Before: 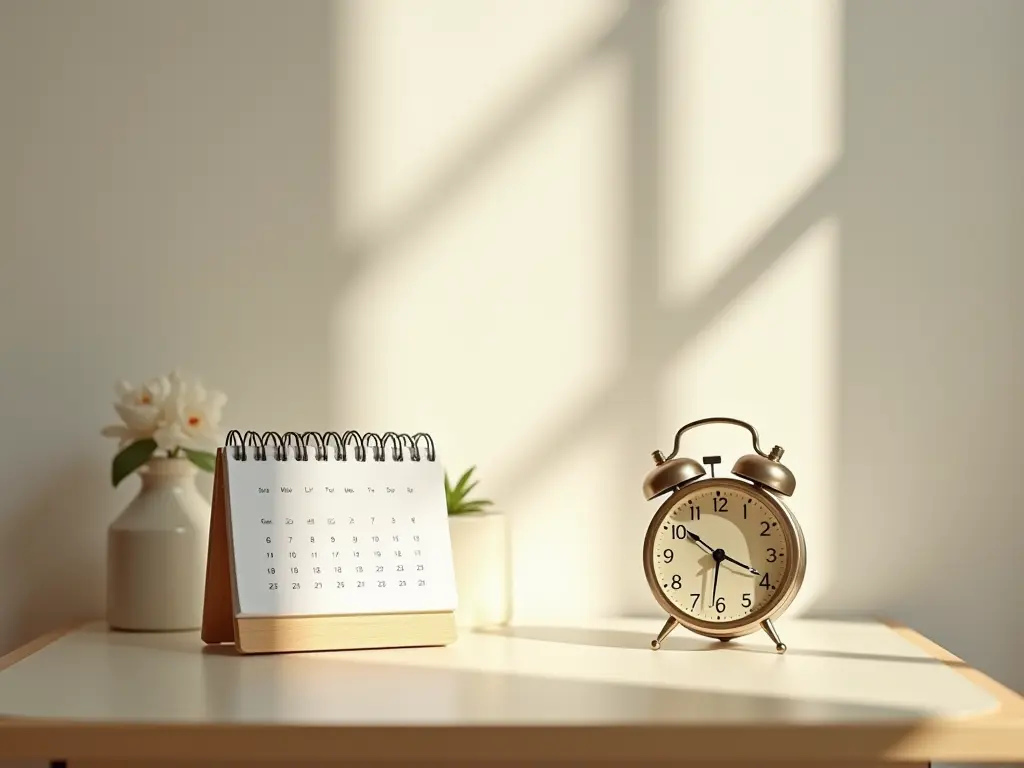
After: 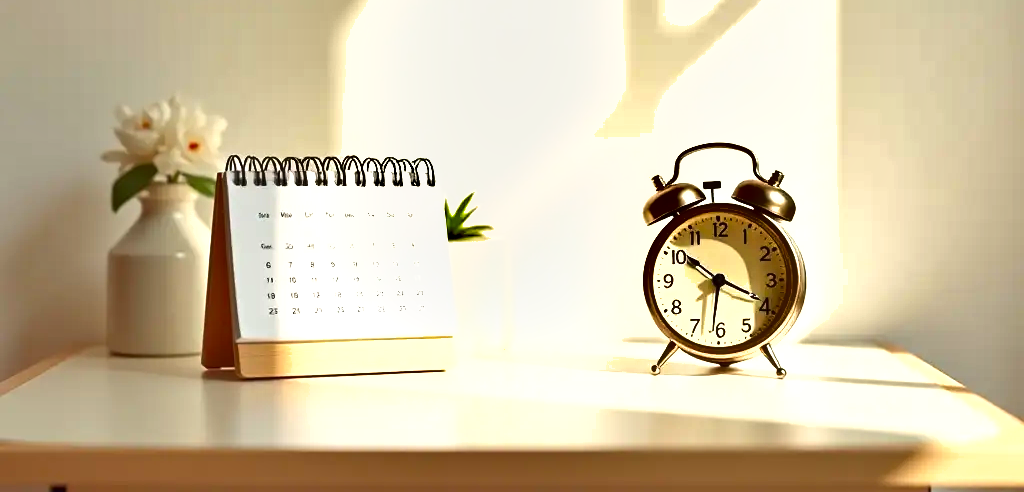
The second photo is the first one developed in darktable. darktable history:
crop and rotate: top 35.856%
shadows and highlights: soften with gaussian
exposure: black level correction 0, exposure 0.846 EV, compensate exposure bias true, compensate highlight preservation false
color correction: highlights b* -0.055, saturation 1.15
